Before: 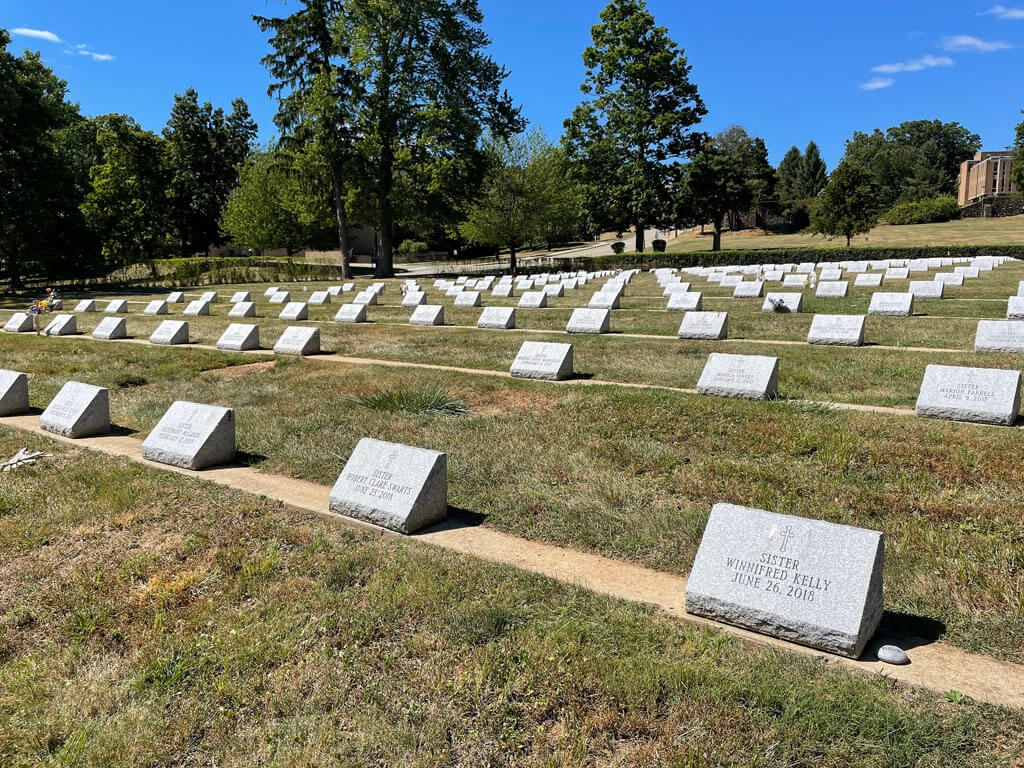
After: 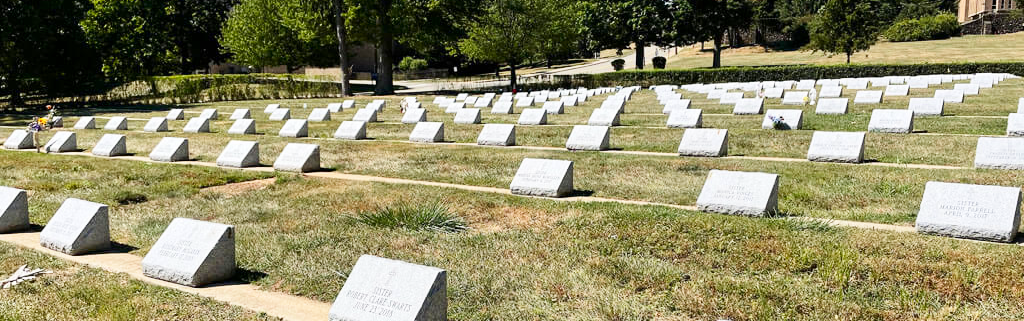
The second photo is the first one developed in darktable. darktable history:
base curve: curves: ch0 [(0, 0) (0.204, 0.334) (0.55, 0.733) (1, 1)], preserve colors none
crop and rotate: top 23.84%, bottom 34.294%
contrast brightness saturation: contrast 0.15, brightness -0.01, saturation 0.1
